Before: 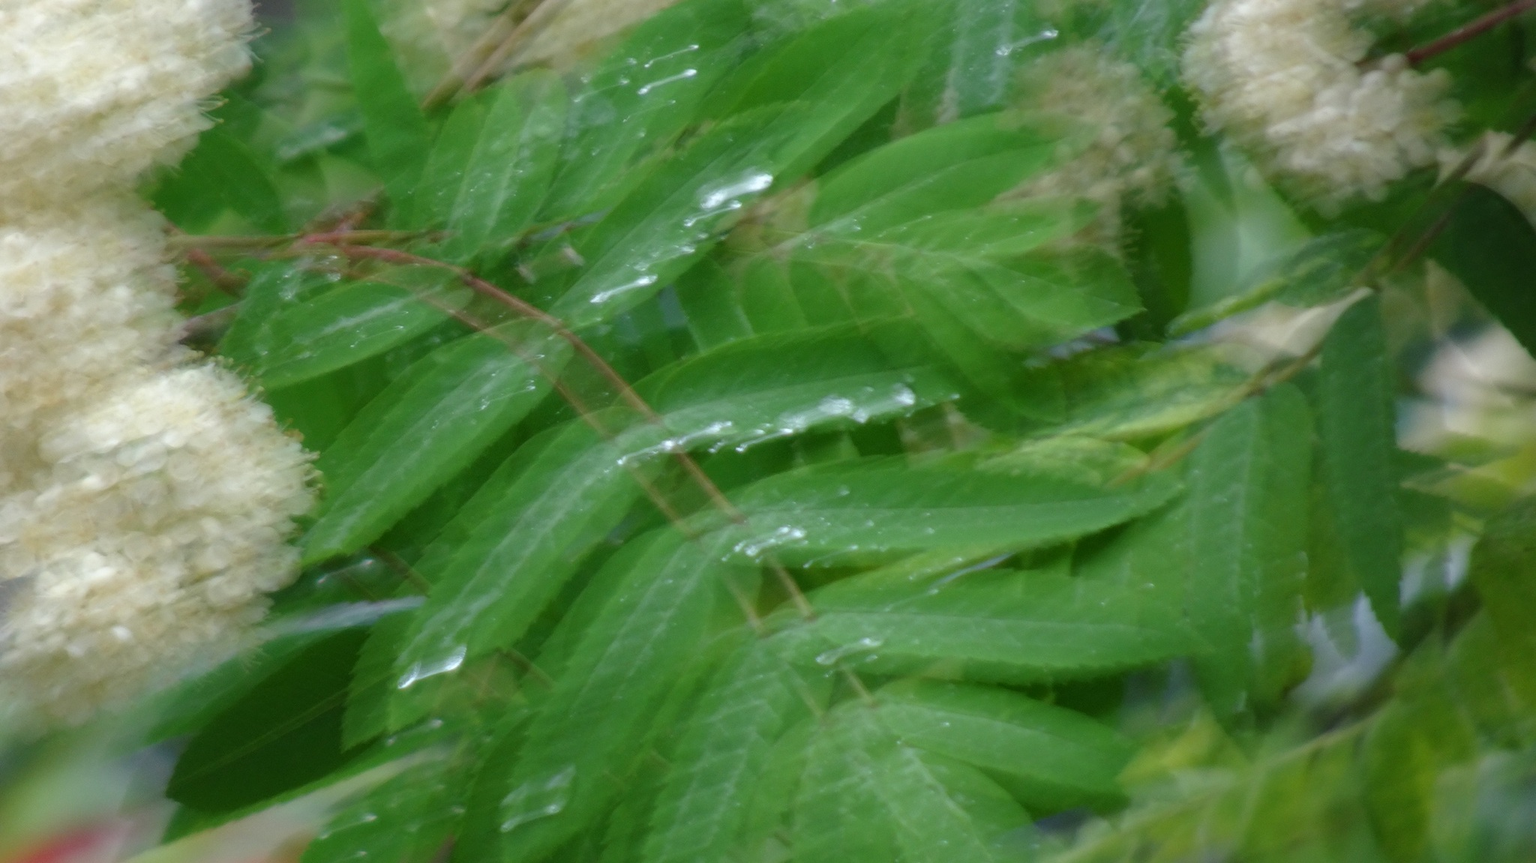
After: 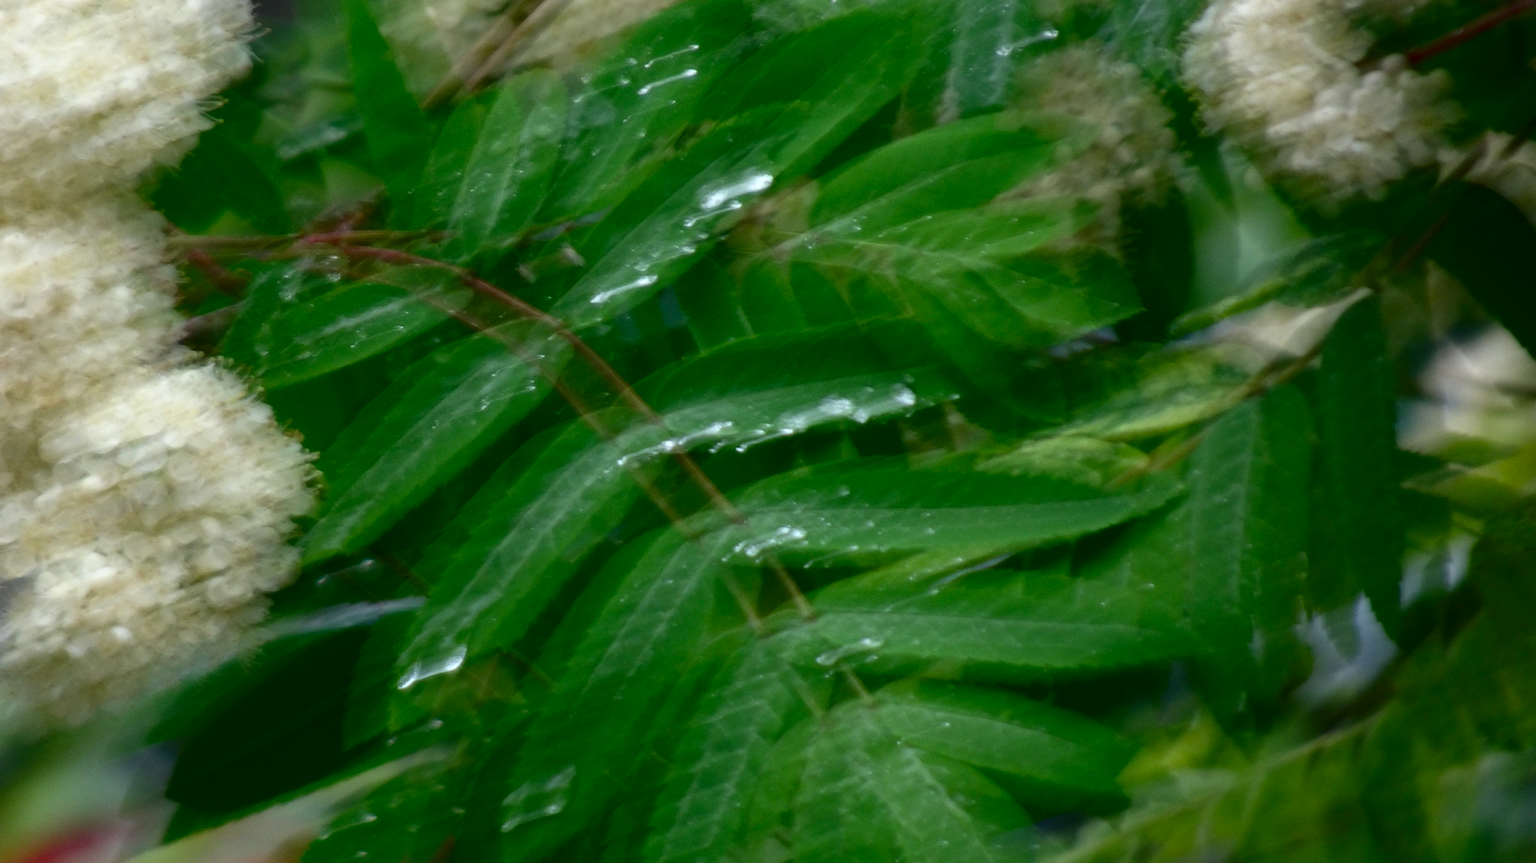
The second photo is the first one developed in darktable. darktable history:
contrast brightness saturation: contrast 0.19, brightness -0.23, saturation 0.12
